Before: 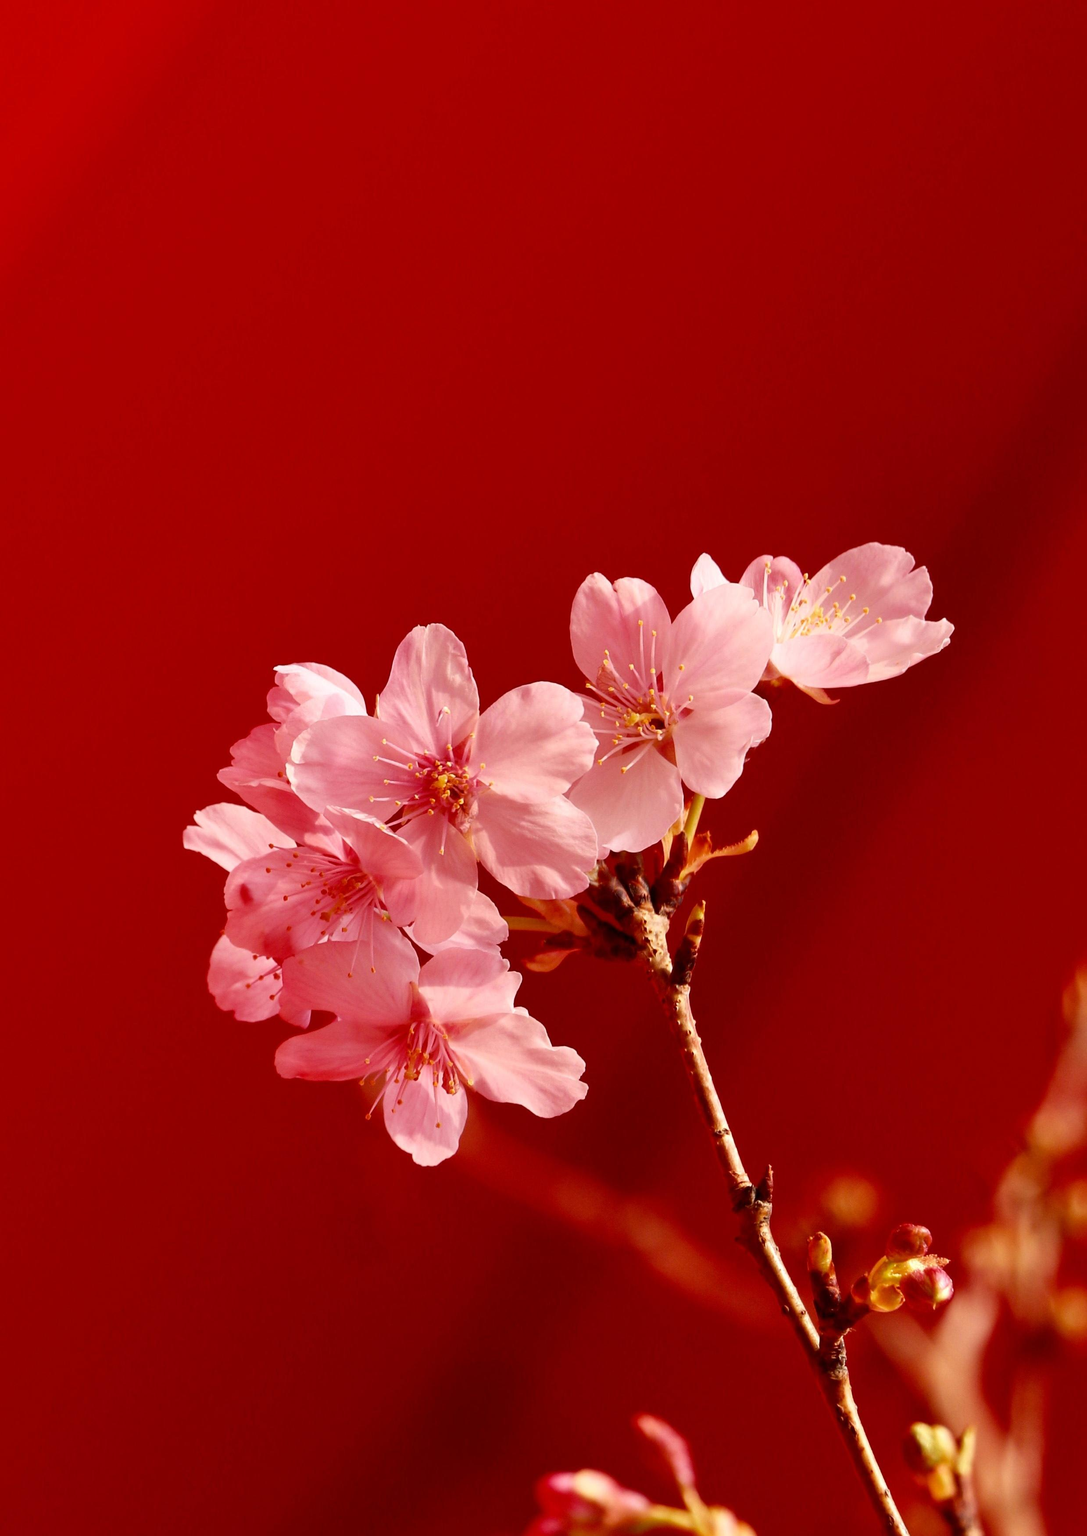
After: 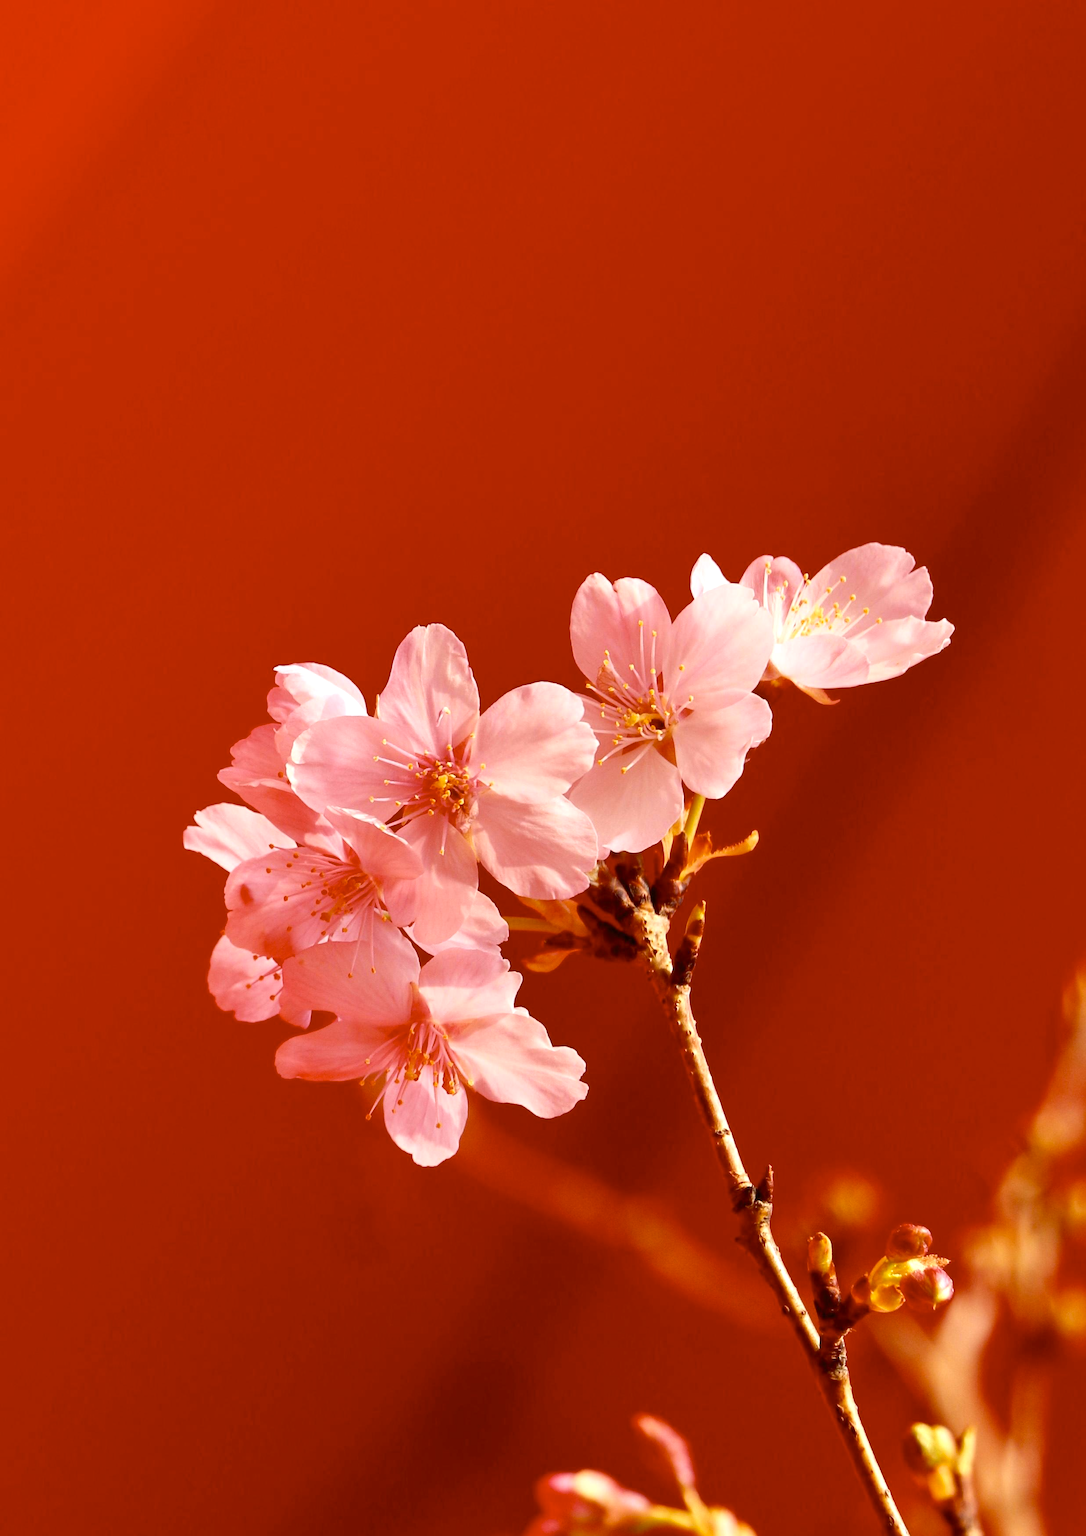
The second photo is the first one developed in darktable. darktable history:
levels: levels [0, 0.435, 0.917]
color contrast: green-magenta contrast 0.8, blue-yellow contrast 1.1, unbound 0
